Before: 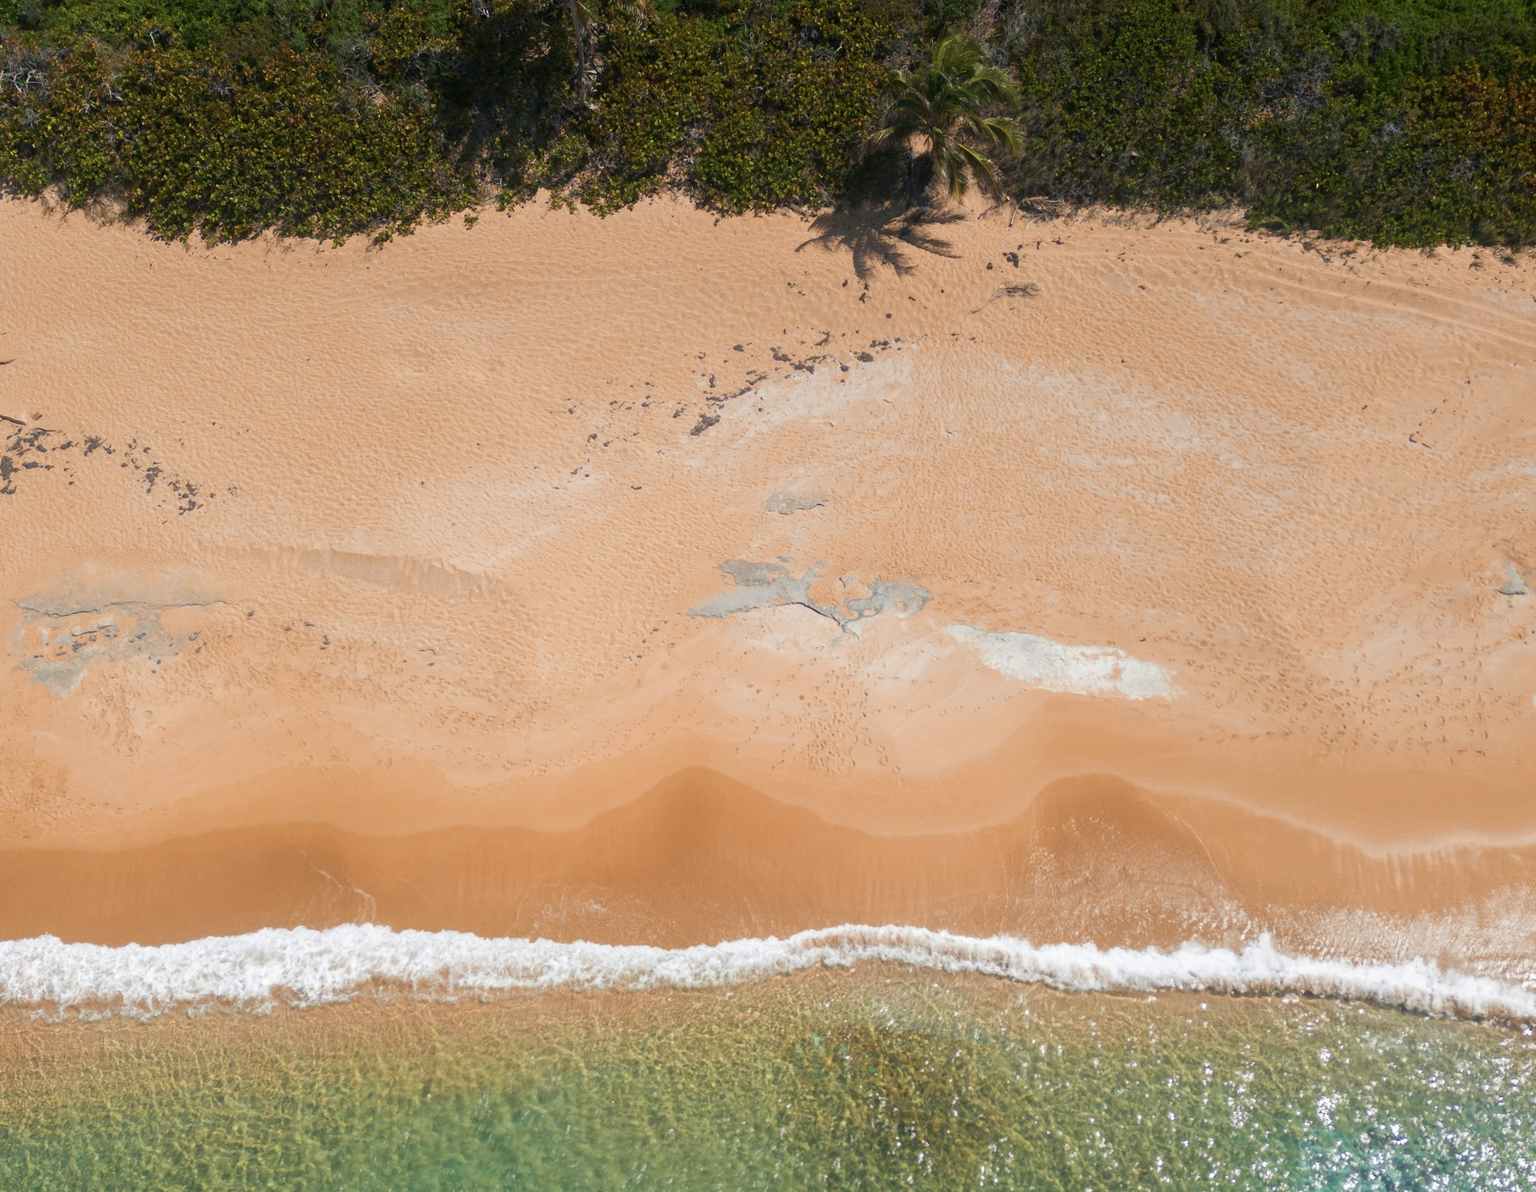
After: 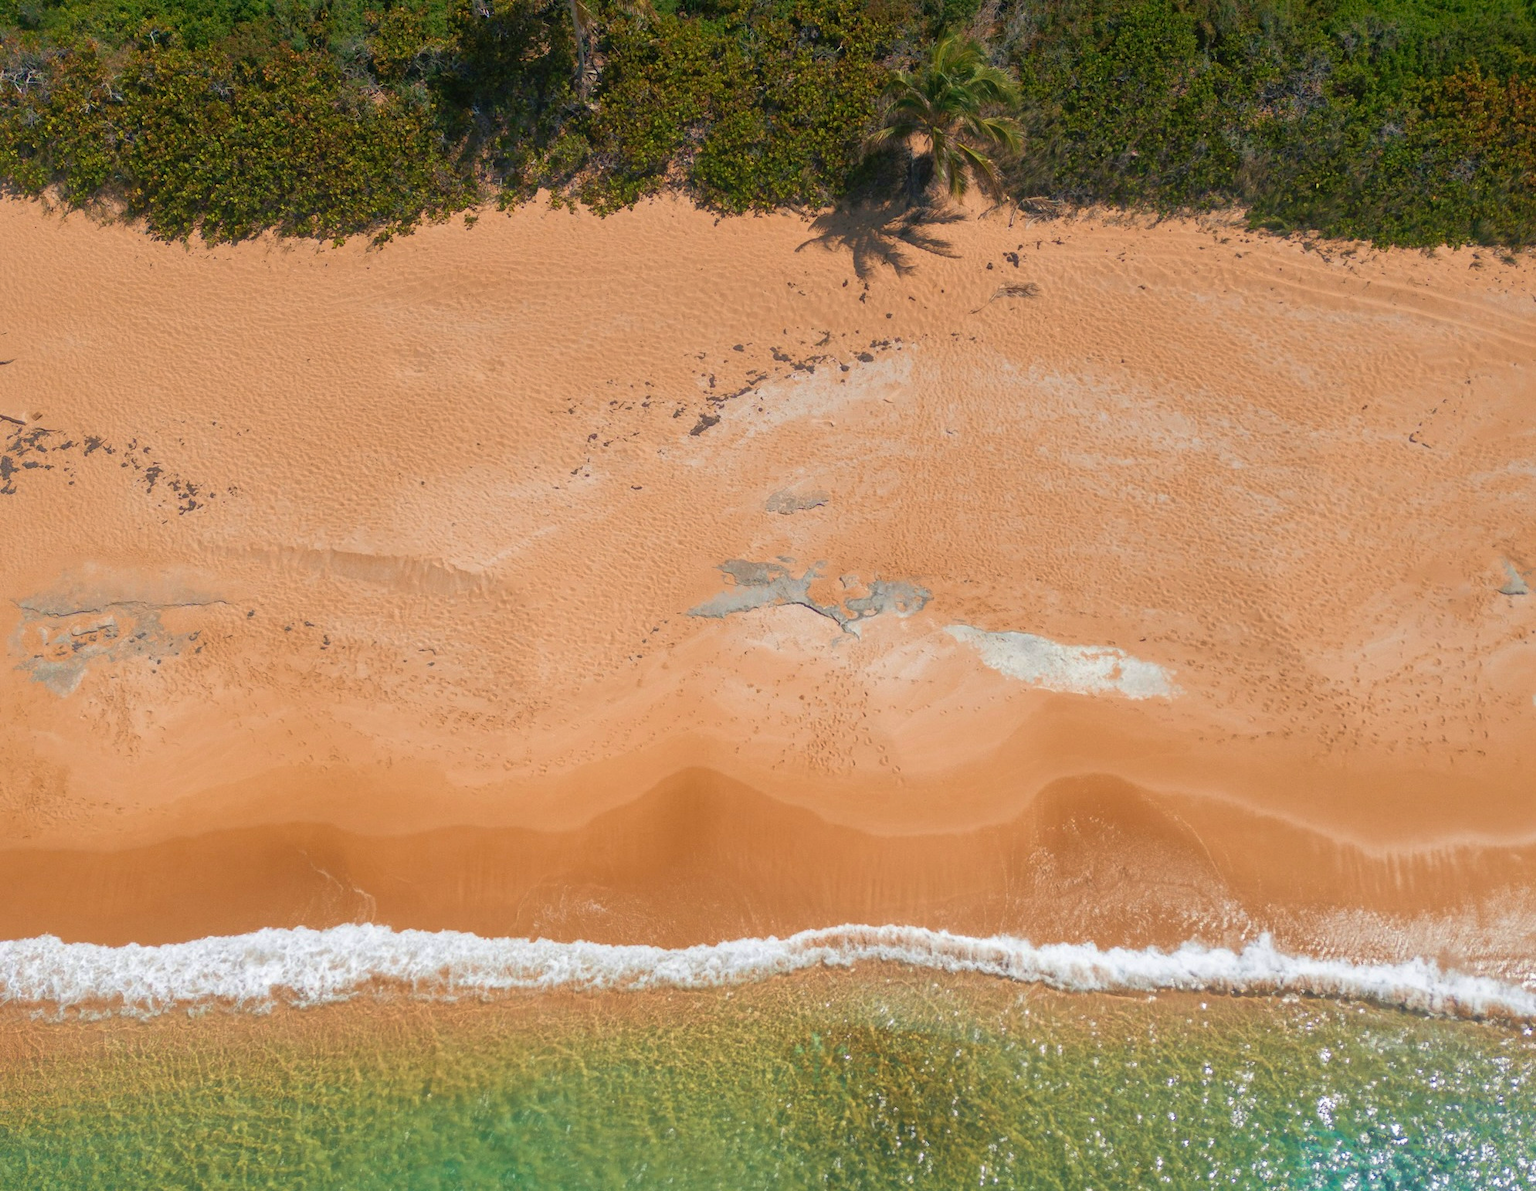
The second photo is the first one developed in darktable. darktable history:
velvia: on, module defaults
shadows and highlights: on, module defaults
